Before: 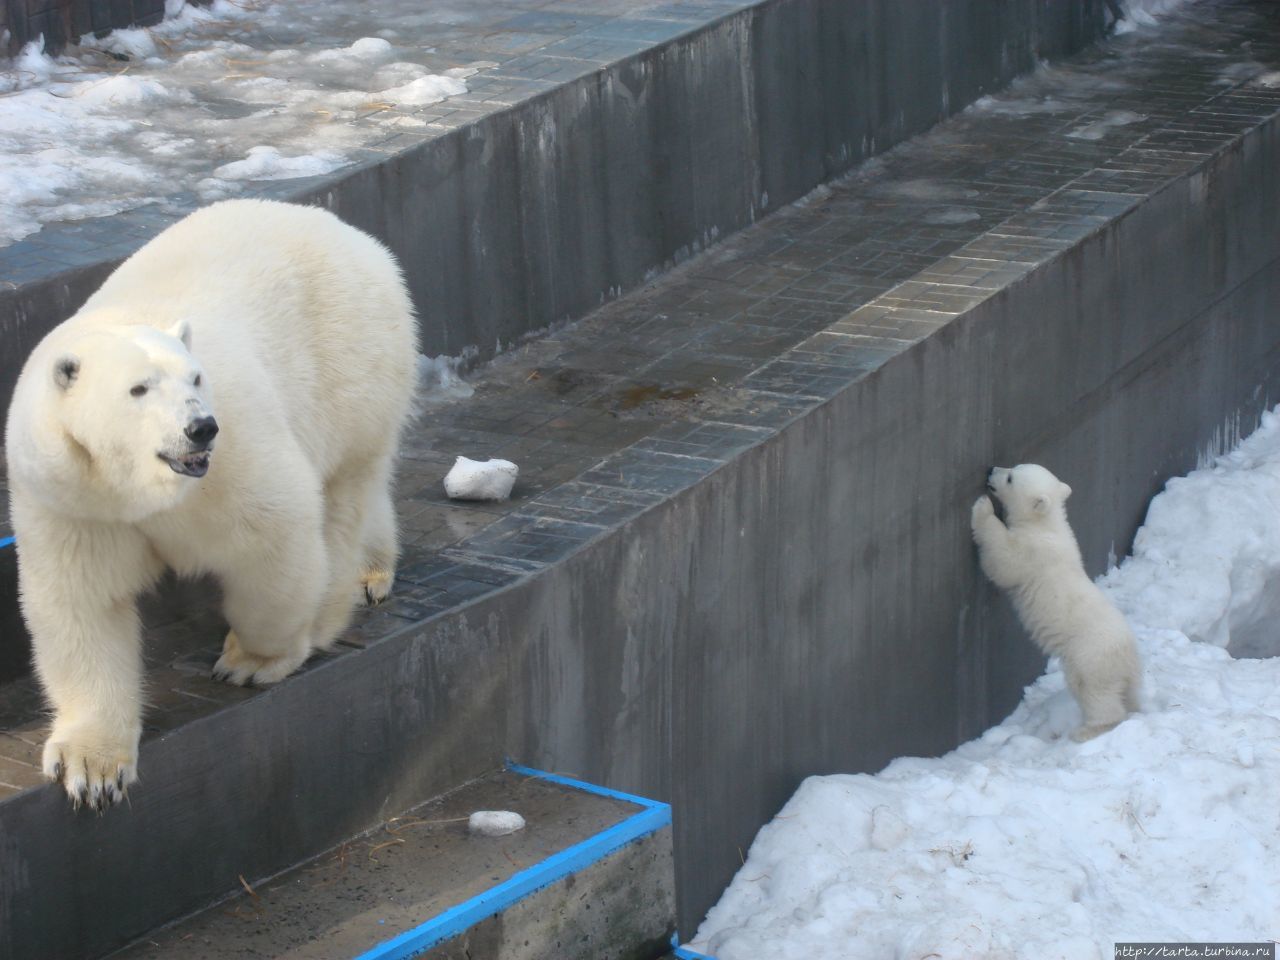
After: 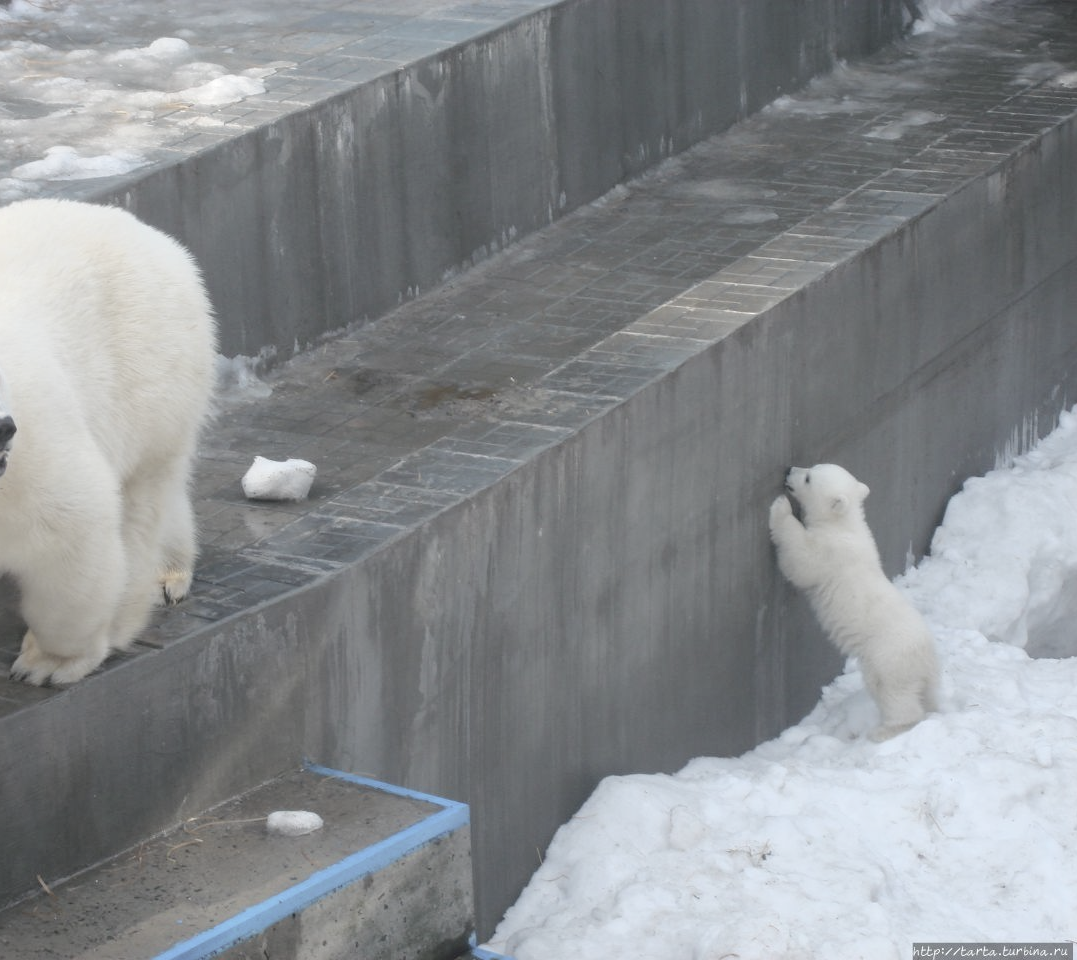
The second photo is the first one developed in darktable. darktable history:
crop: left 15.807%
contrast brightness saturation: brightness 0.181, saturation -0.487
